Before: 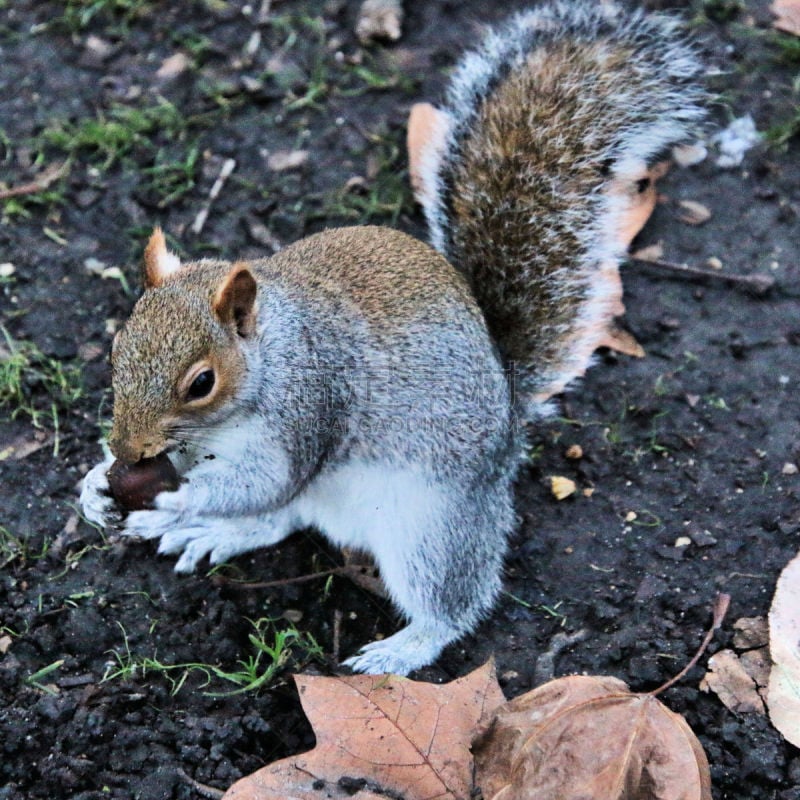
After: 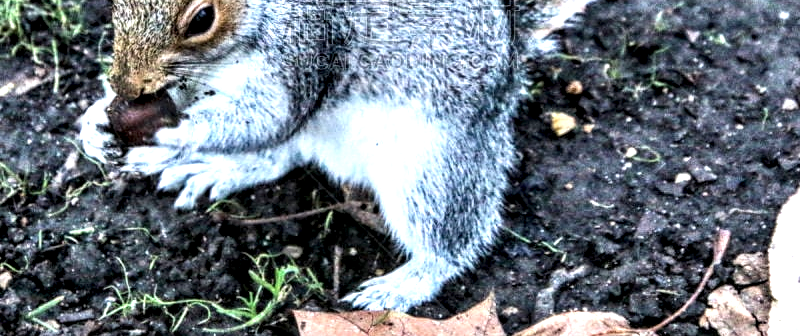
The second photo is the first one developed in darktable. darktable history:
crop: top 45.551%, bottom 12.262%
local contrast: highlights 20%, detail 197%
exposure: black level correction 0, exposure 0.7 EV, compensate exposure bias true, compensate highlight preservation false
